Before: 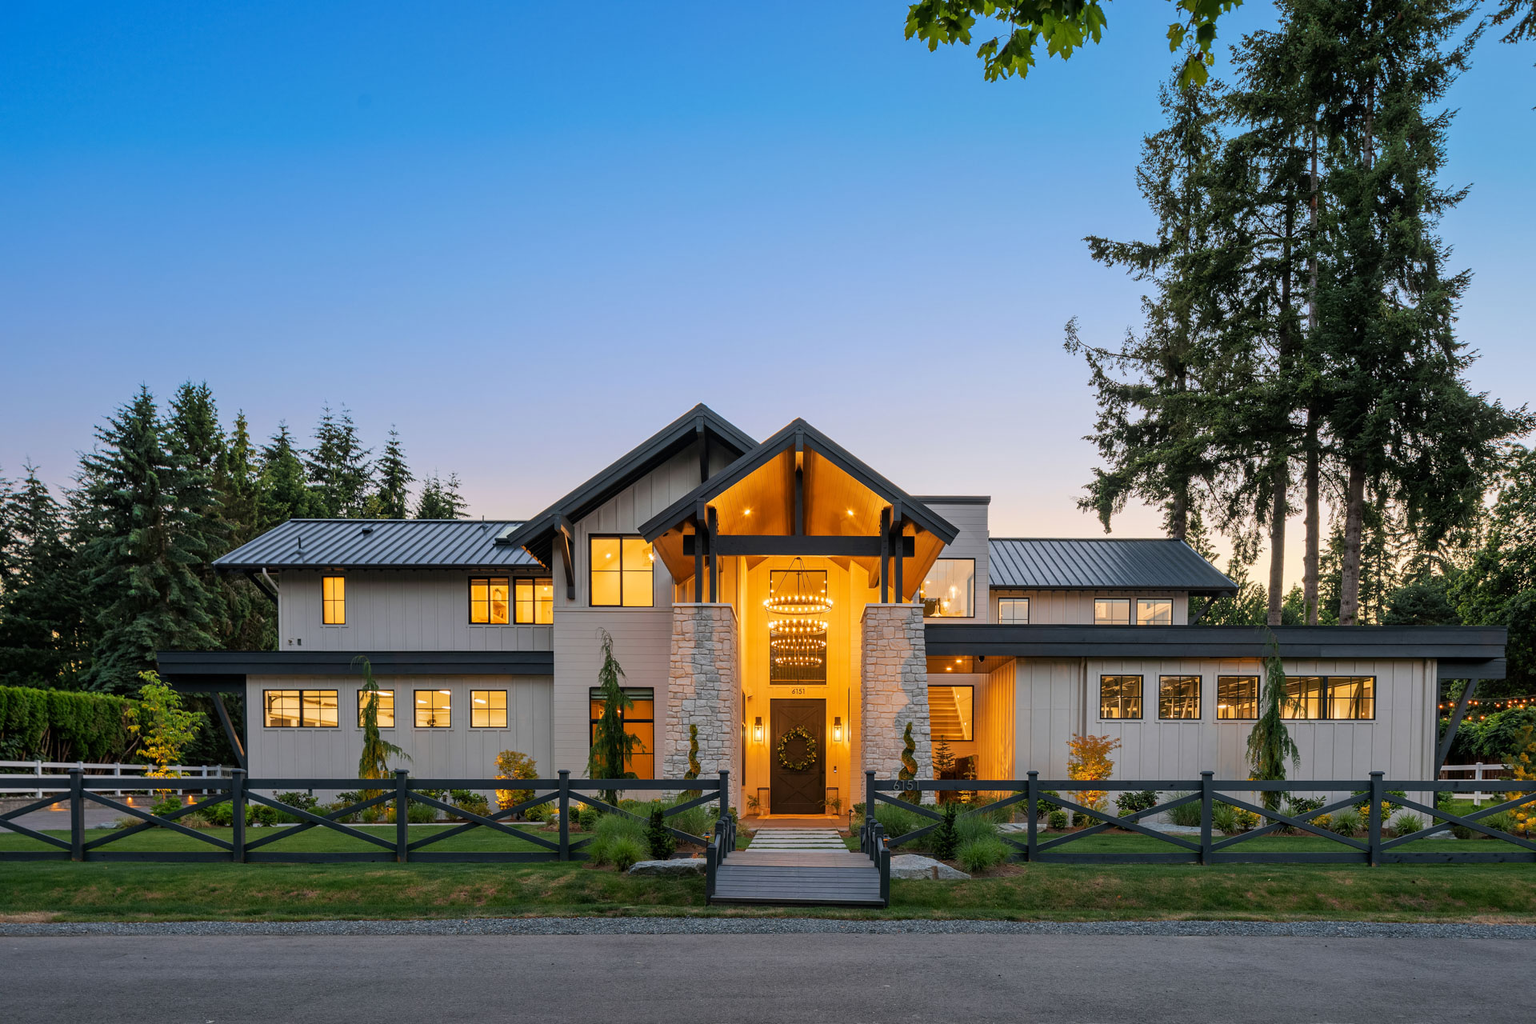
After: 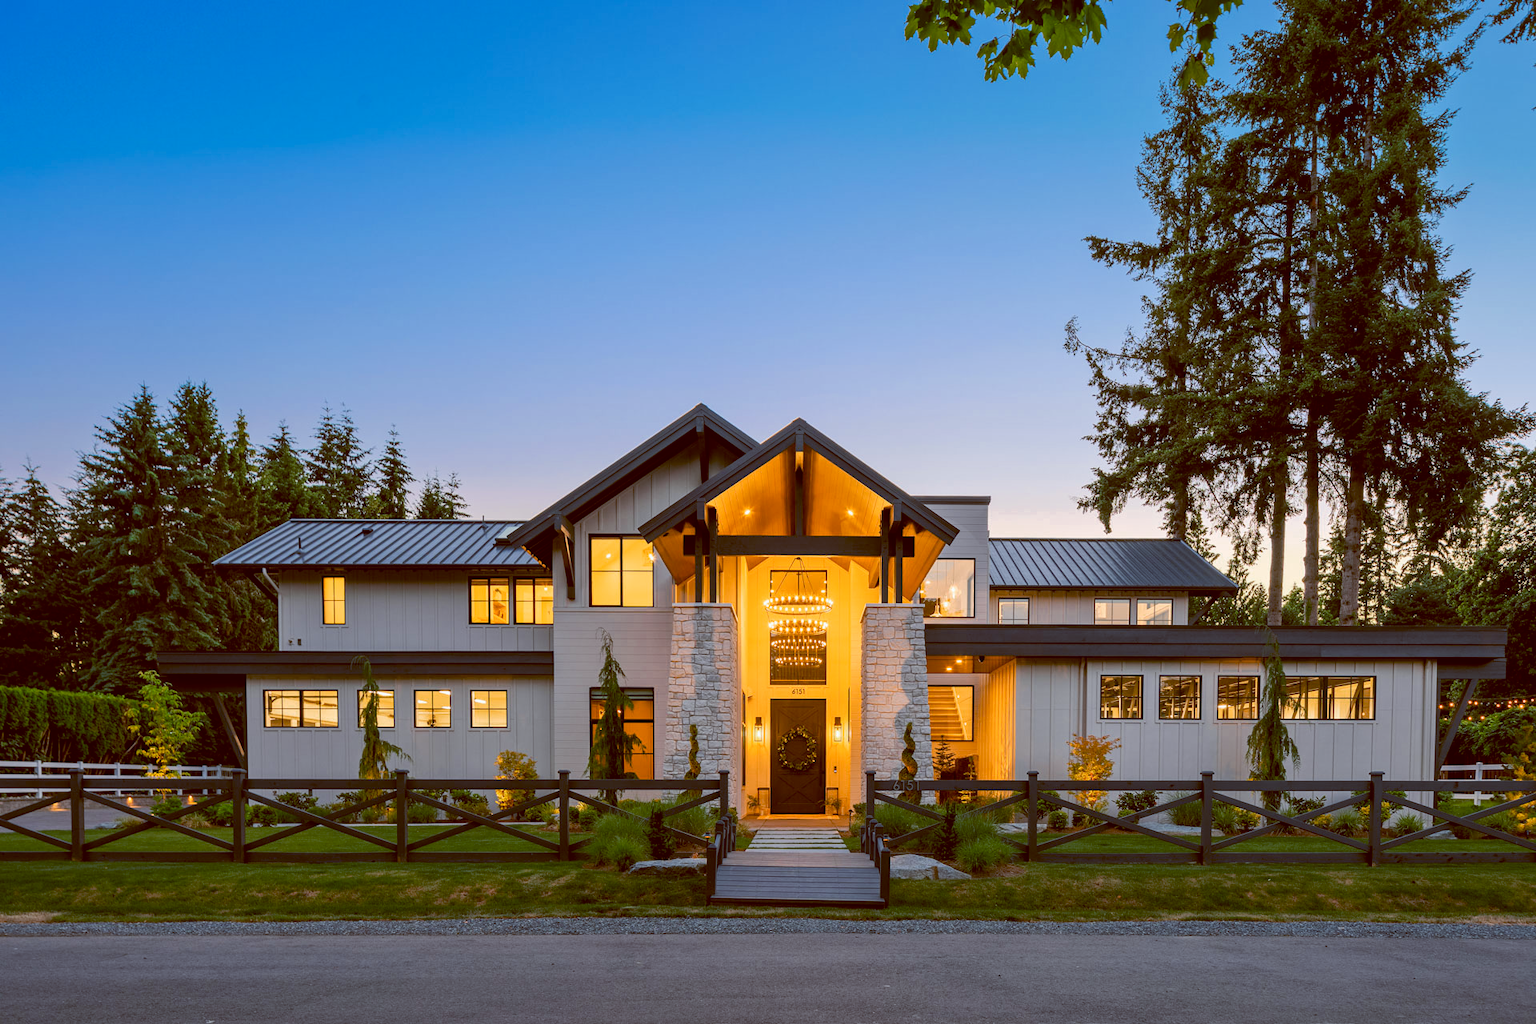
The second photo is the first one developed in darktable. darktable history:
color balance: lift [1, 1.015, 1.004, 0.985], gamma [1, 0.958, 0.971, 1.042], gain [1, 0.956, 0.977, 1.044]
color zones: curves: ch0 [(0, 0.465) (0.092, 0.596) (0.289, 0.464) (0.429, 0.453) (0.571, 0.464) (0.714, 0.455) (0.857, 0.462) (1, 0.465)]
